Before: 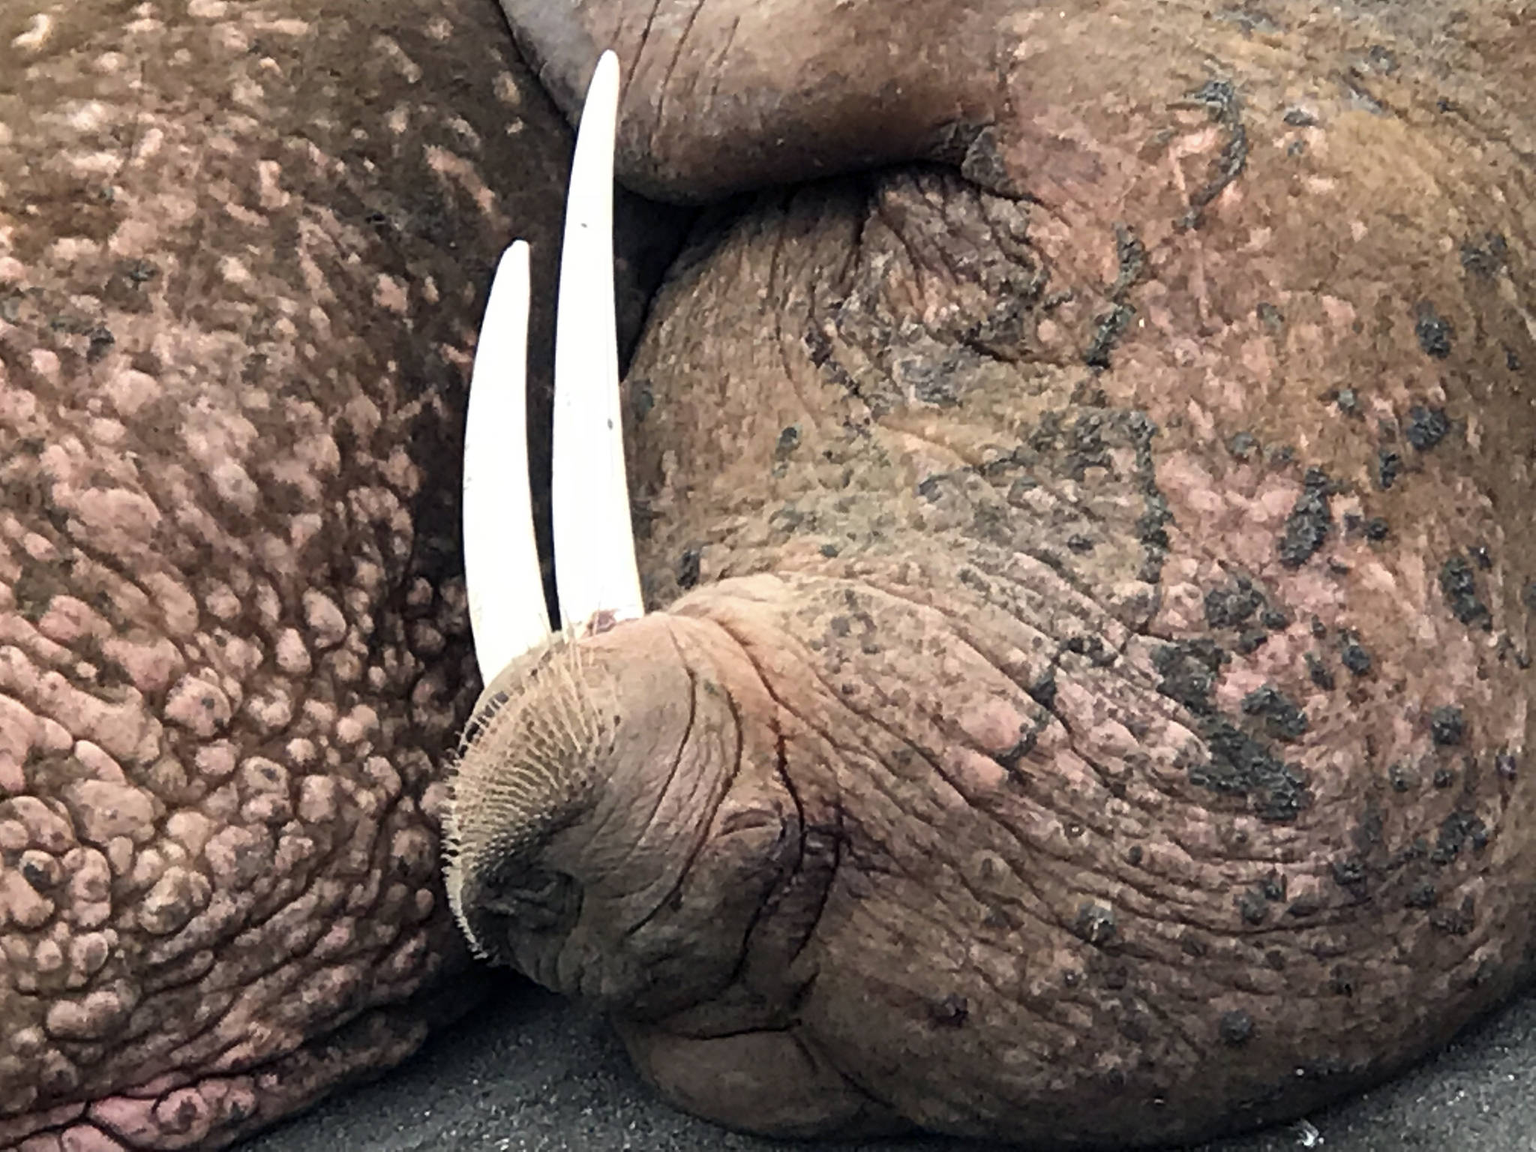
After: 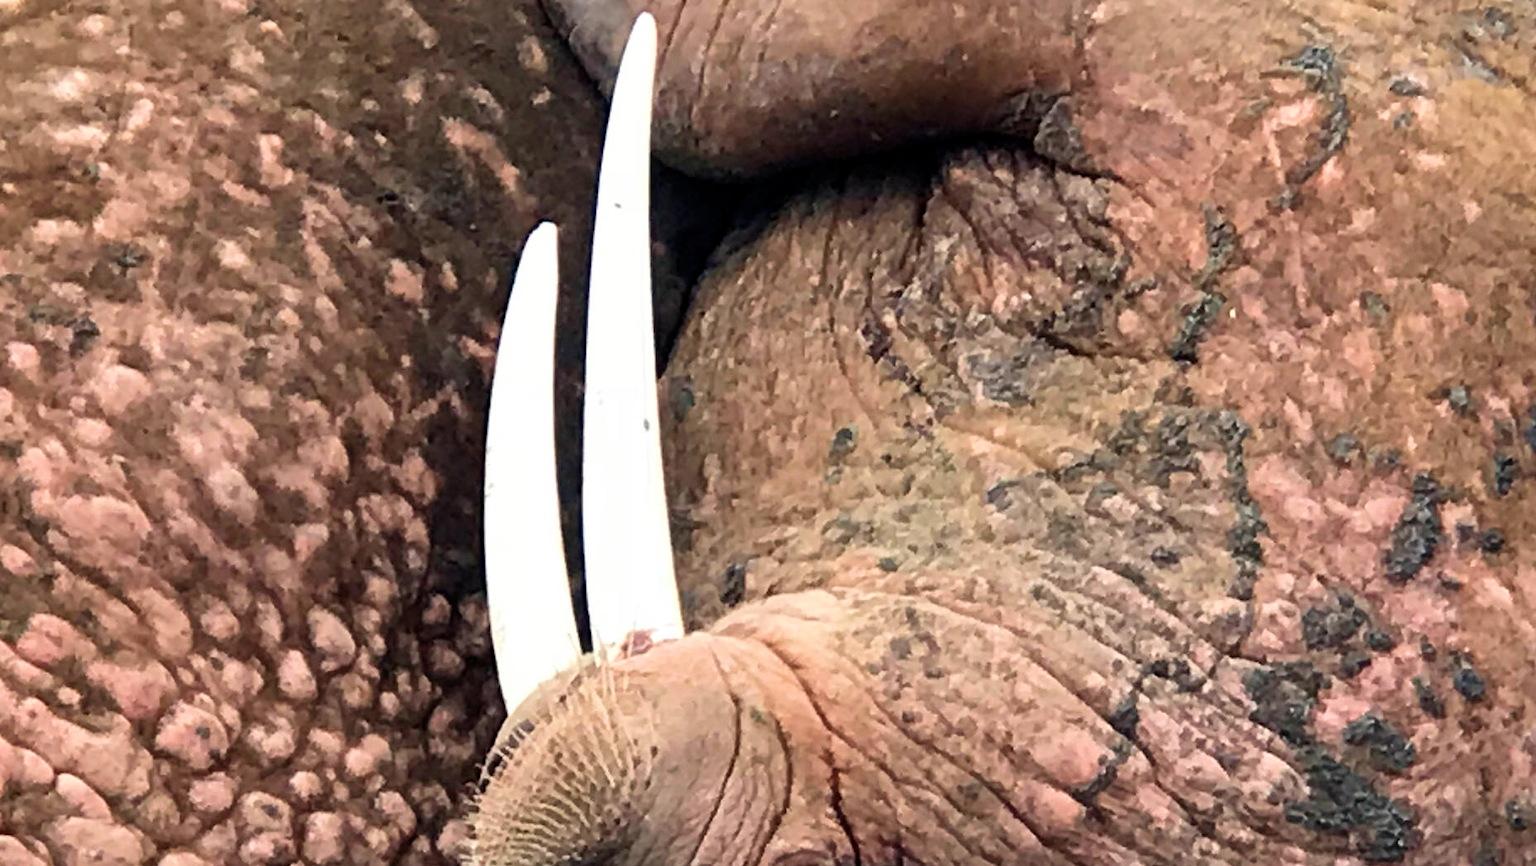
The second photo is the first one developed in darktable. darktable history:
crop: left 1.586%, top 3.392%, right 7.718%, bottom 28.415%
velvia: on, module defaults
